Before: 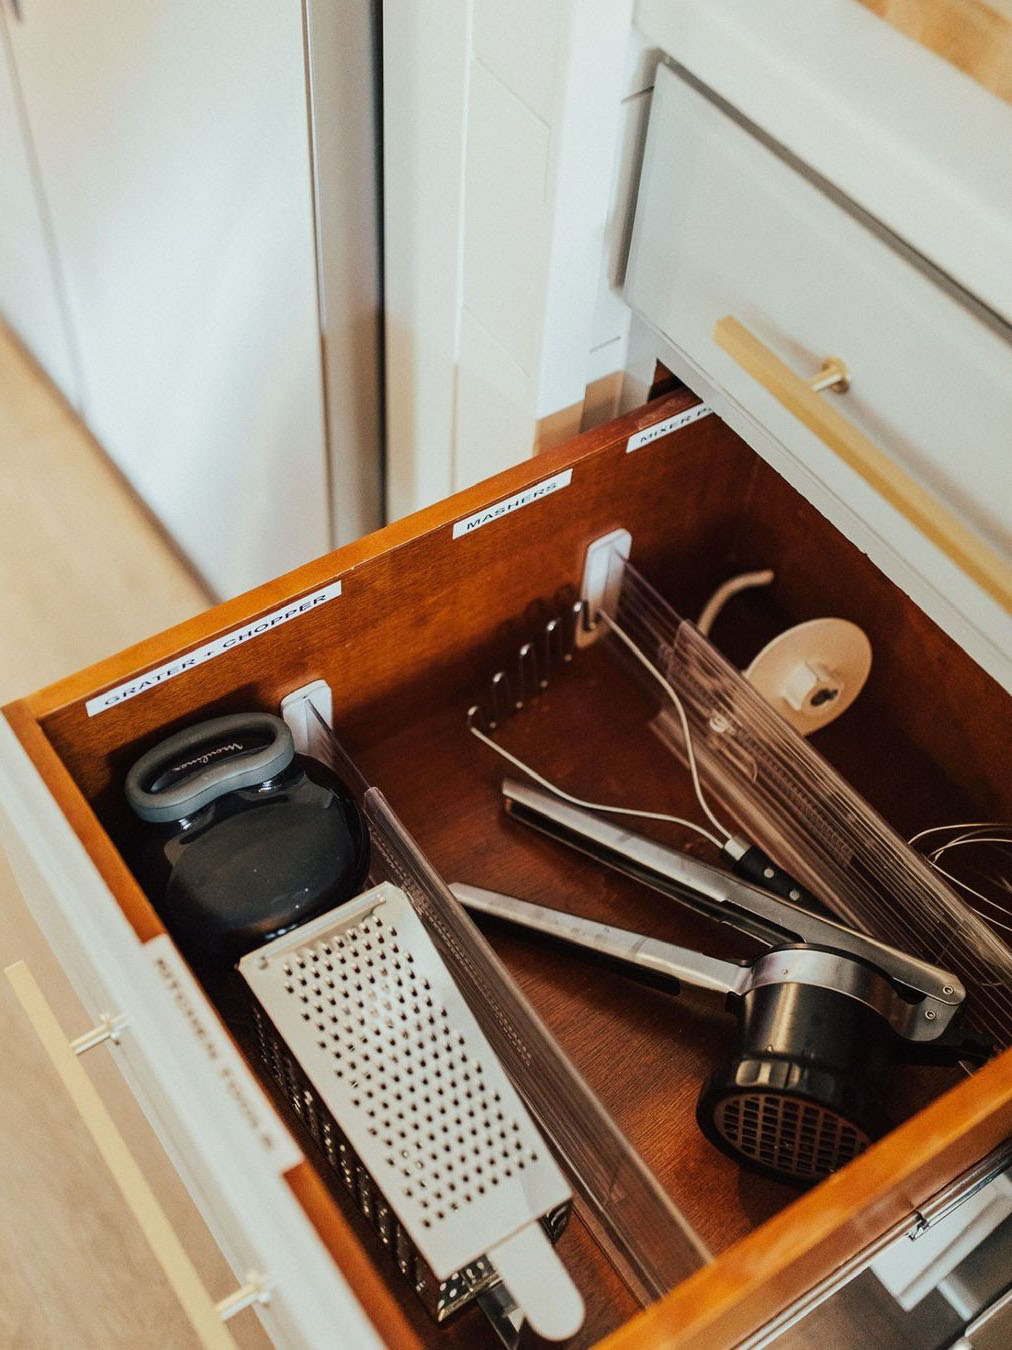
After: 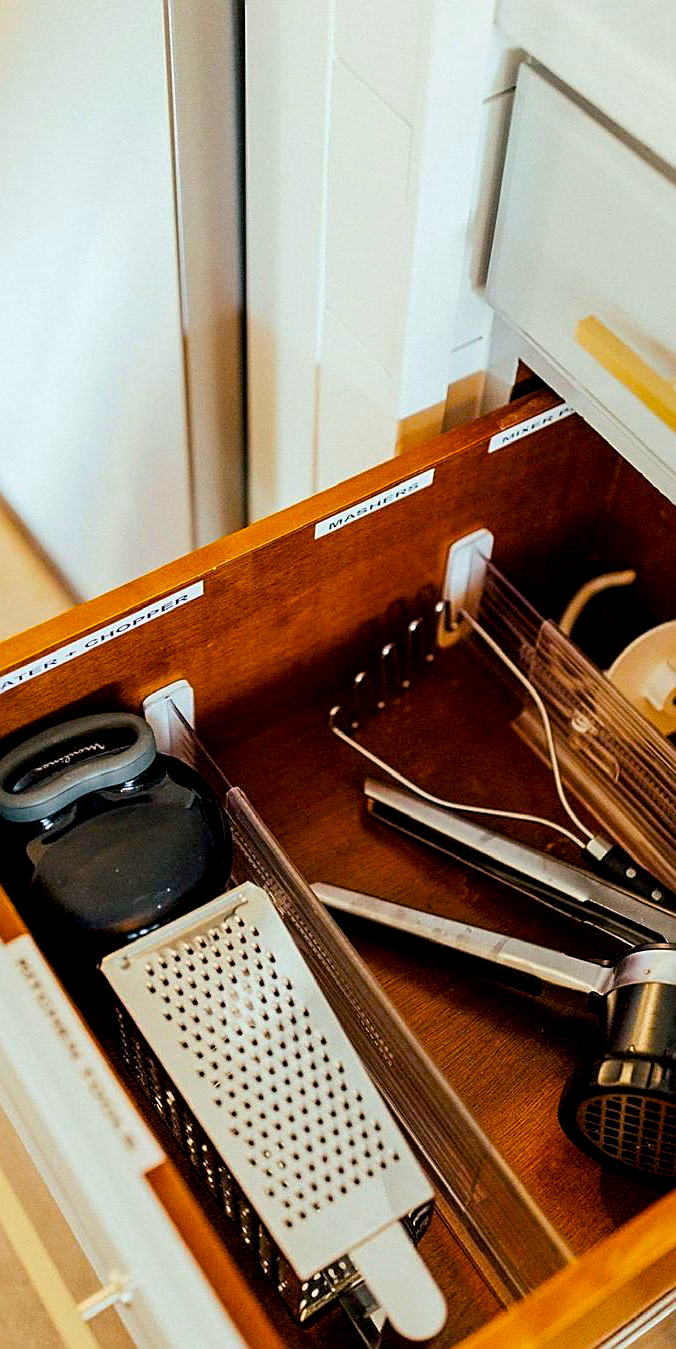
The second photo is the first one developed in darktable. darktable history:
color balance rgb: linear chroma grading › global chroma 14.857%, perceptual saturation grading › global saturation 30.089%
crop and rotate: left 13.672%, right 19.483%
sharpen: on, module defaults
exposure: black level correction 0.007, exposure 0.16 EV, compensate exposure bias true, compensate highlight preservation false
